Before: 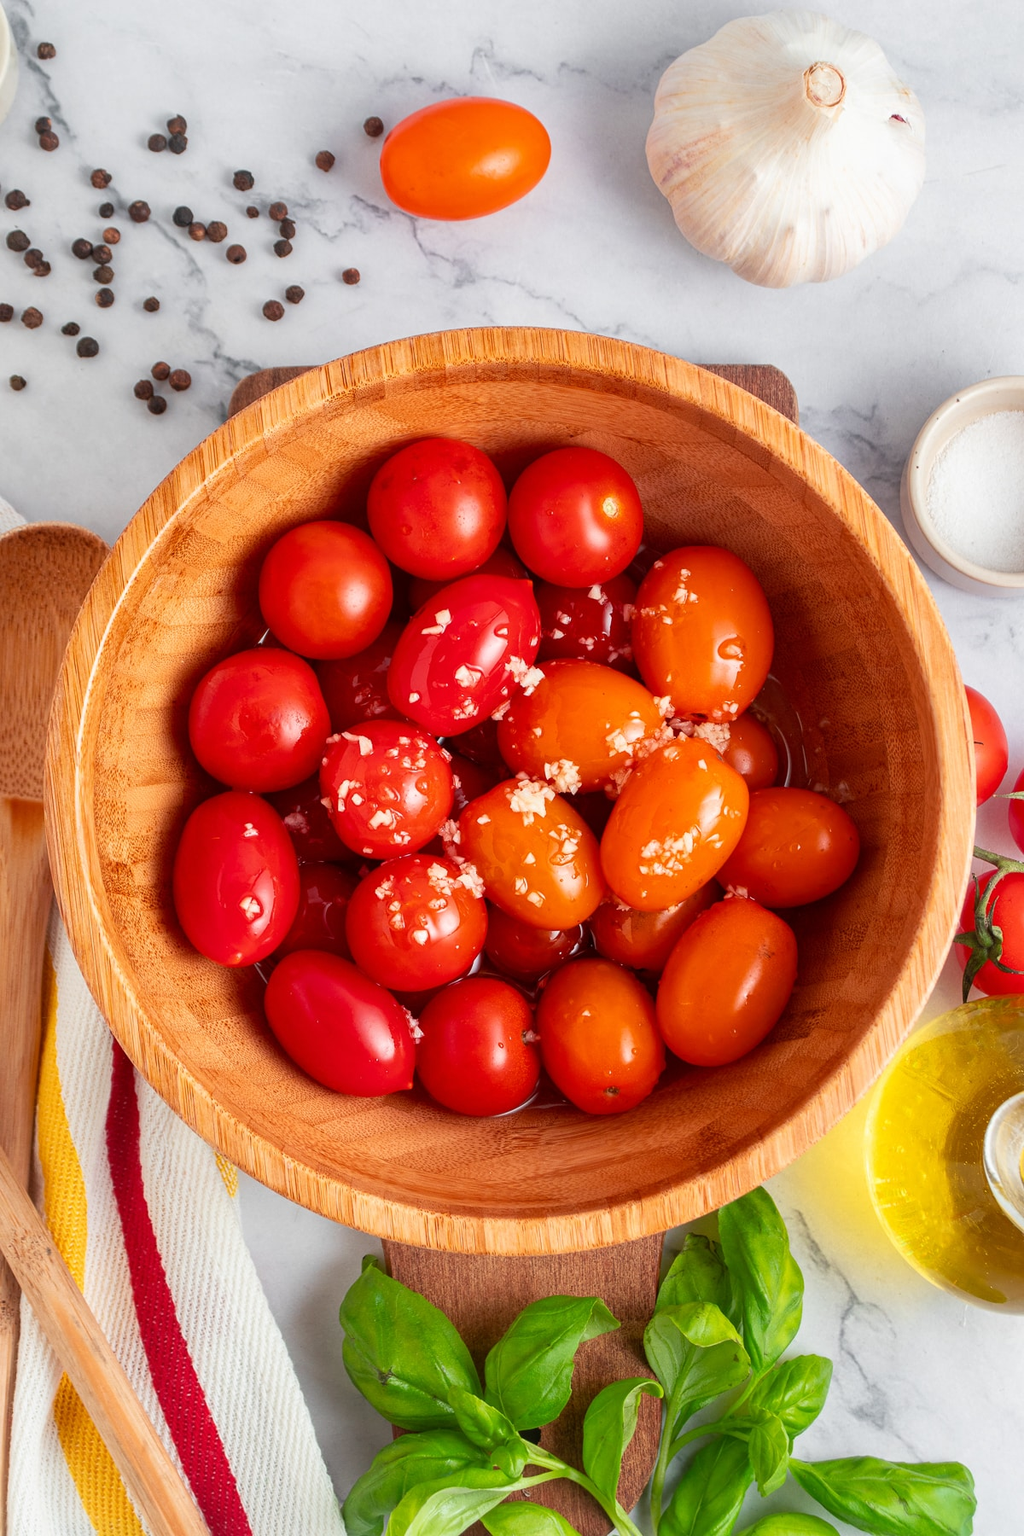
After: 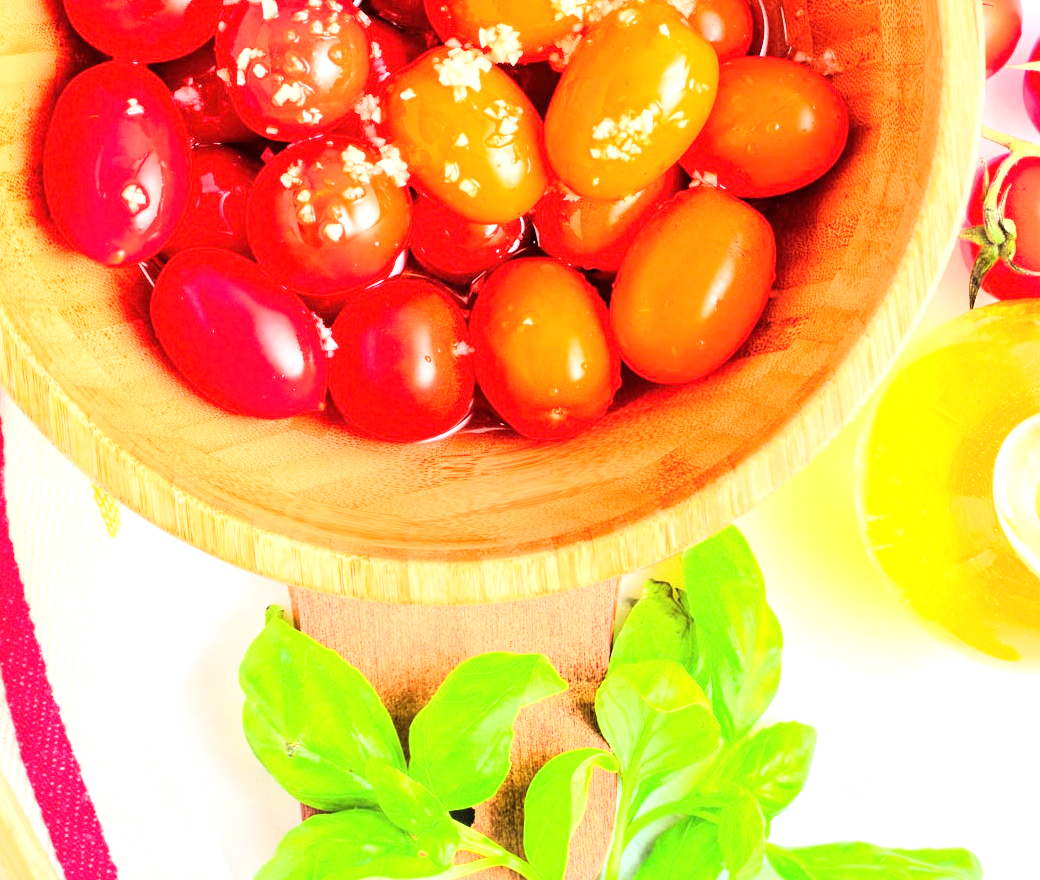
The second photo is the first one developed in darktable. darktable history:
exposure: black level correction 0, exposure 2.138 EV, compensate exposure bias true, compensate highlight preservation false
rgb curve: curves: ch0 [(0, 0) (0.21, 0.15) (0.24, 0.21) (0.5, 0.75) (0.75, 0.96) (0.89, 0.99) (1, 1)]; ch1 [(0, 0.02) (0.21, 0.13) (0.25, 0.2) (0.5, 0.67) (0.75, 0.9) (0.89, 0.97) (1, 1)]; ch2 [(0, 0.02) (0.21, 0.13) (0.25, 0.2) (0.5, 0.67) (0.75, 0.9) (0.89, 0.97) (1, 1)], compensate middle gray true
crop and rotate: left 13.306%, top 48.129%, bottom 2.928%
